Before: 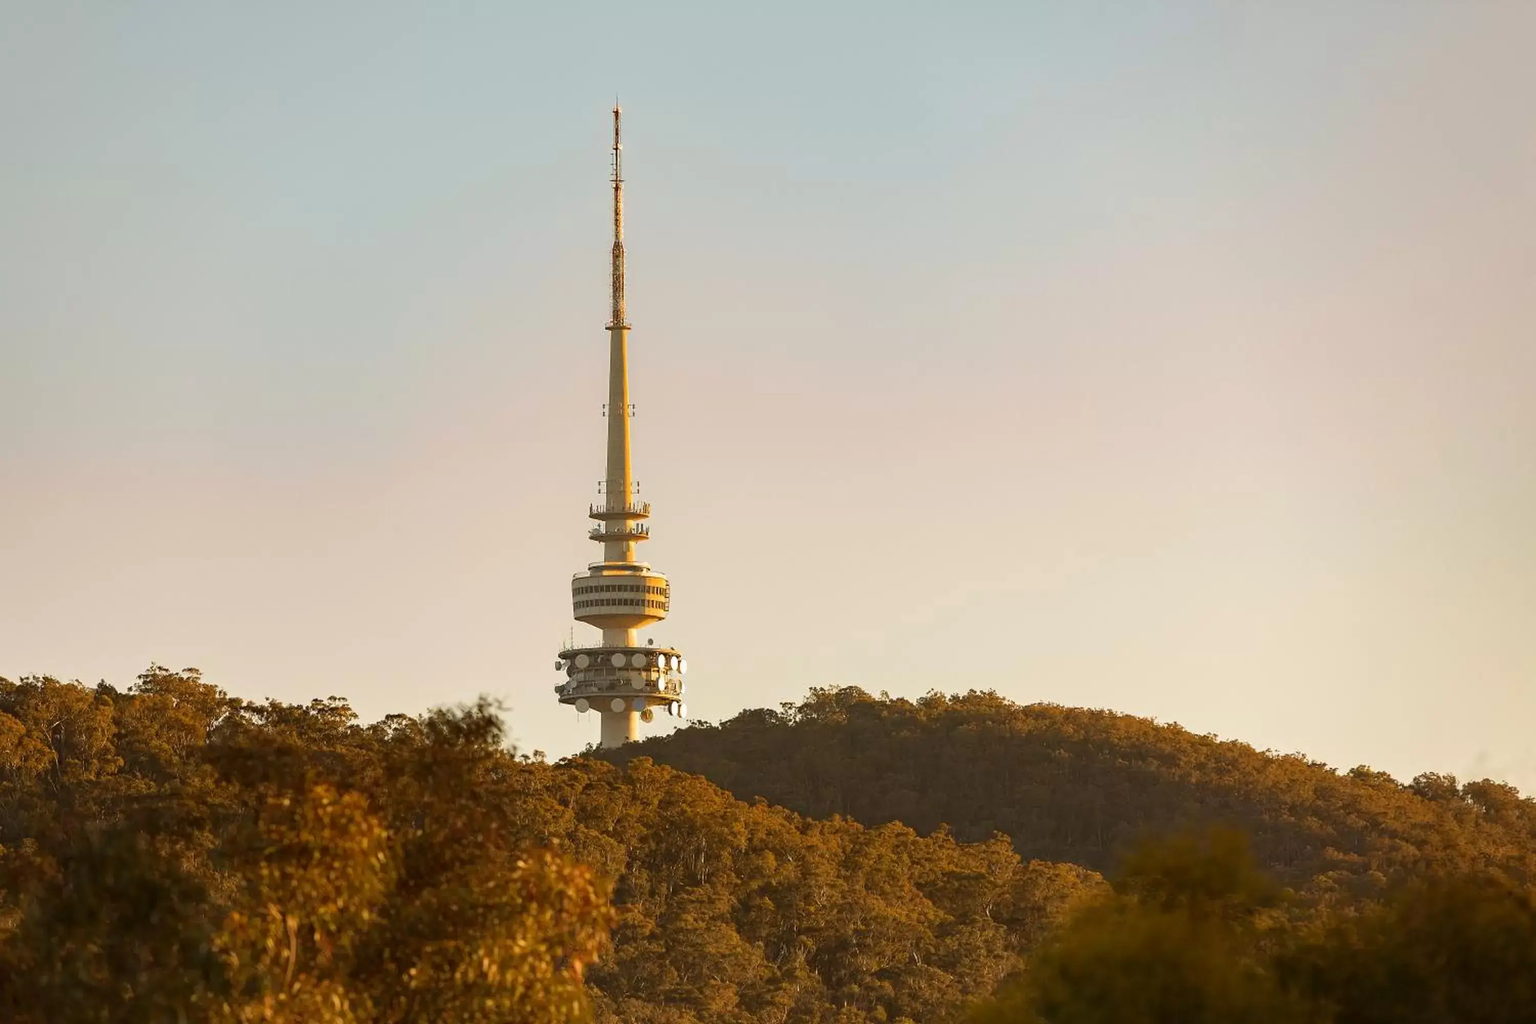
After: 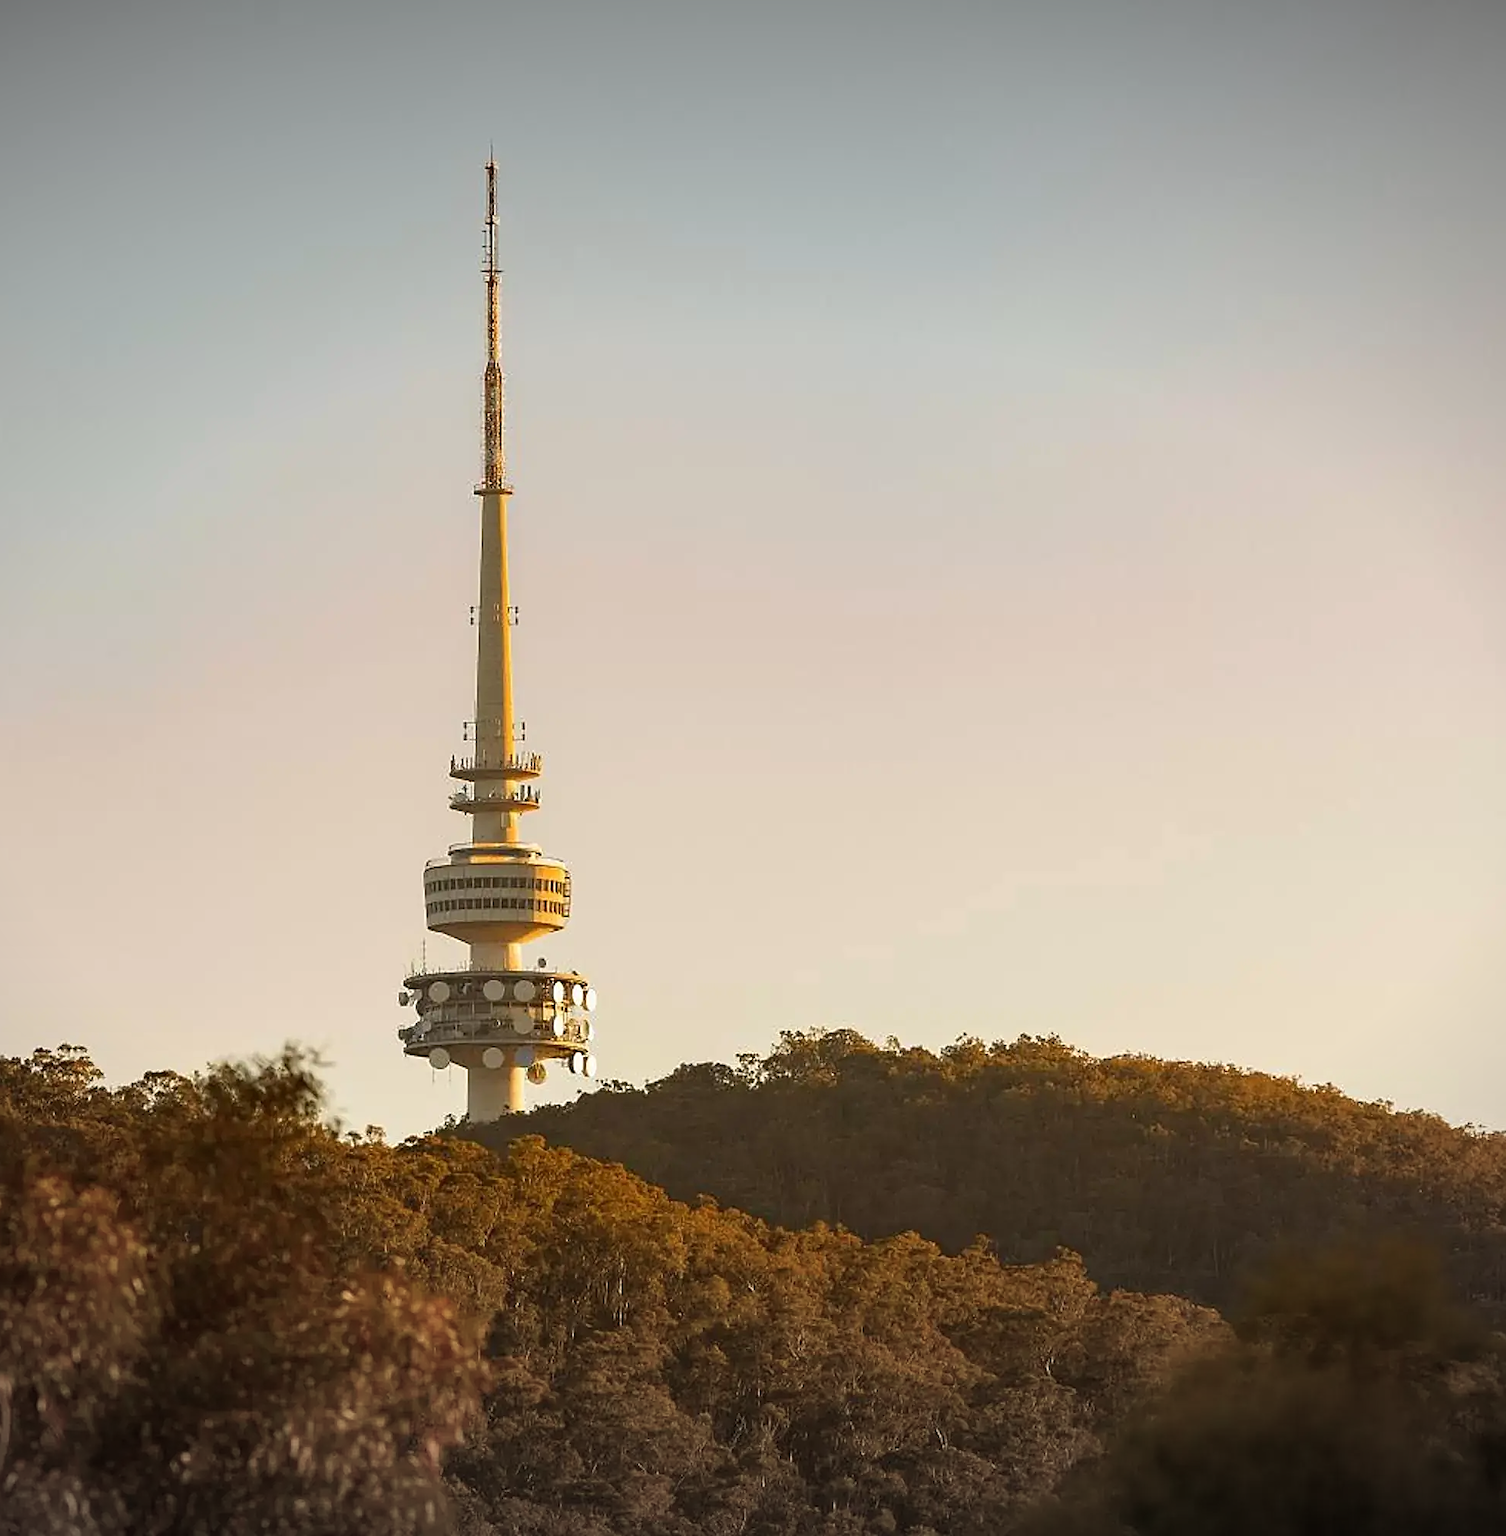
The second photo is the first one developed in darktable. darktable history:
crop and rotate: left 18.861%, right 15.767%
vignetting: fall-off start 98.39%, fall-off radius 100.3%, brightness -0.618, saturation -0.682, width/height ratio 1.423
sharpen: on, module defaults
